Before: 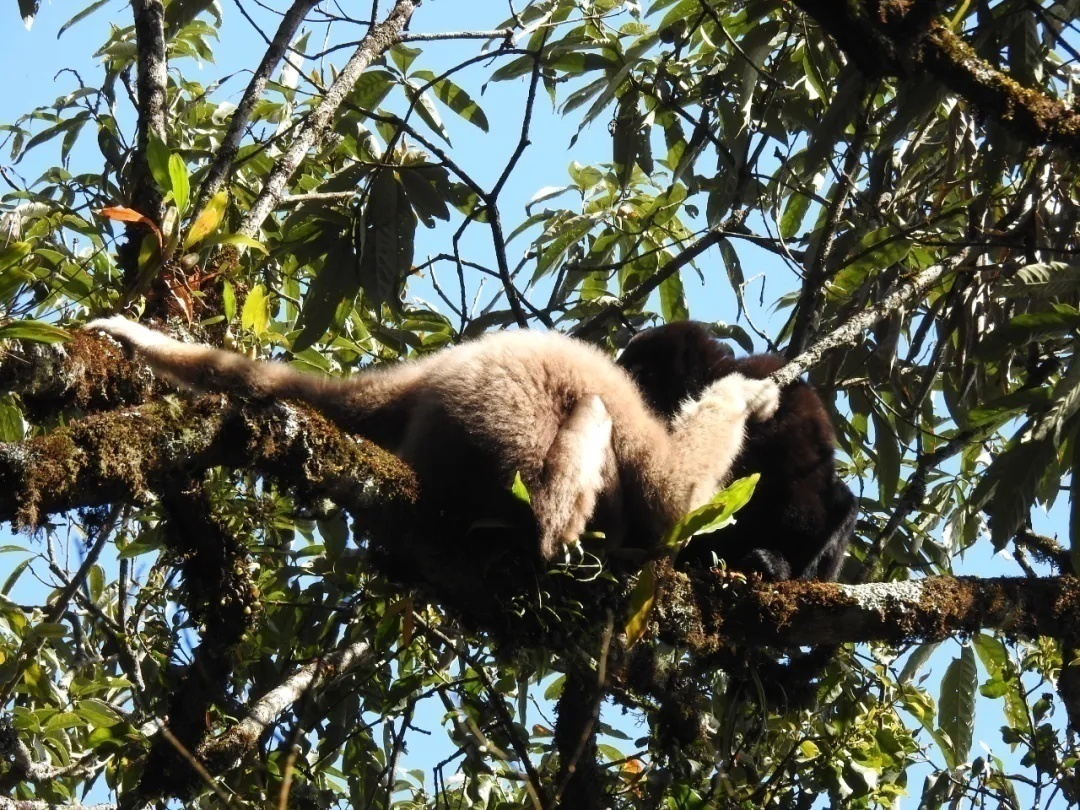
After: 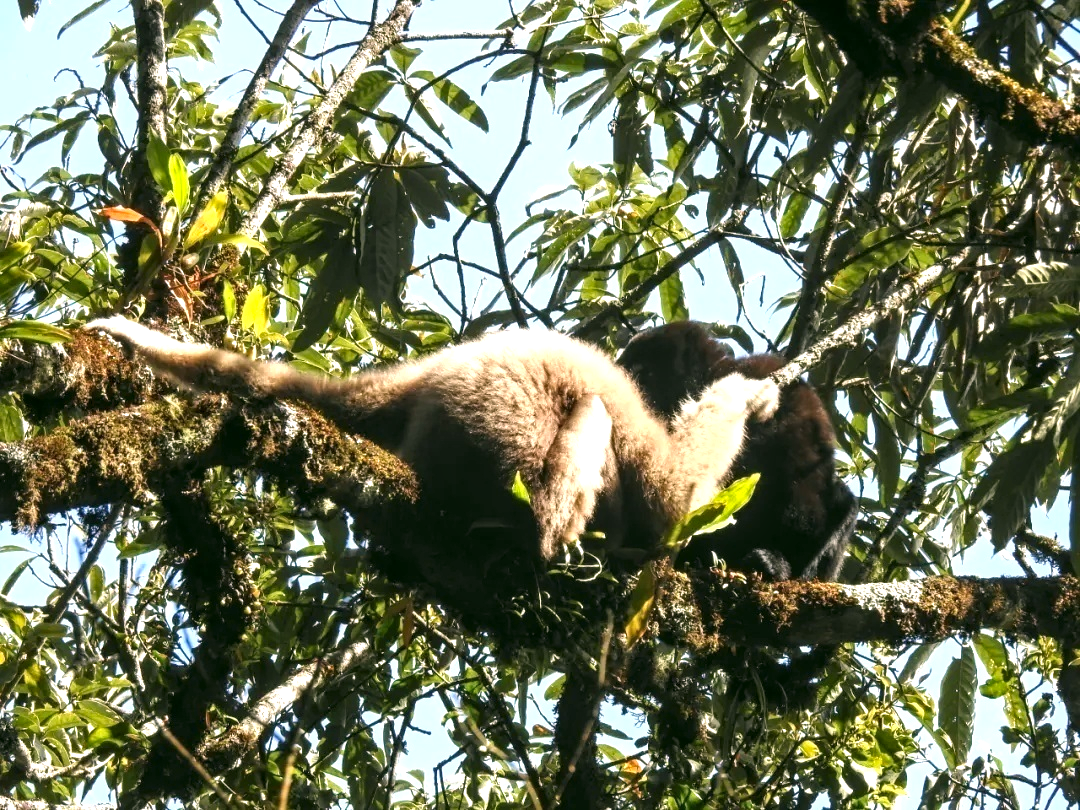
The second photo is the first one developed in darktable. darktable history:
exposure: black level correction 0, exposure 0.7 EV, compensate exposure bias true, compensate highlight preservation false
color correction: highlights a* 4.02, highlights b* 4.98, shadows a* -7.55, shadows b* 4.98
local contrast: detail 130%
